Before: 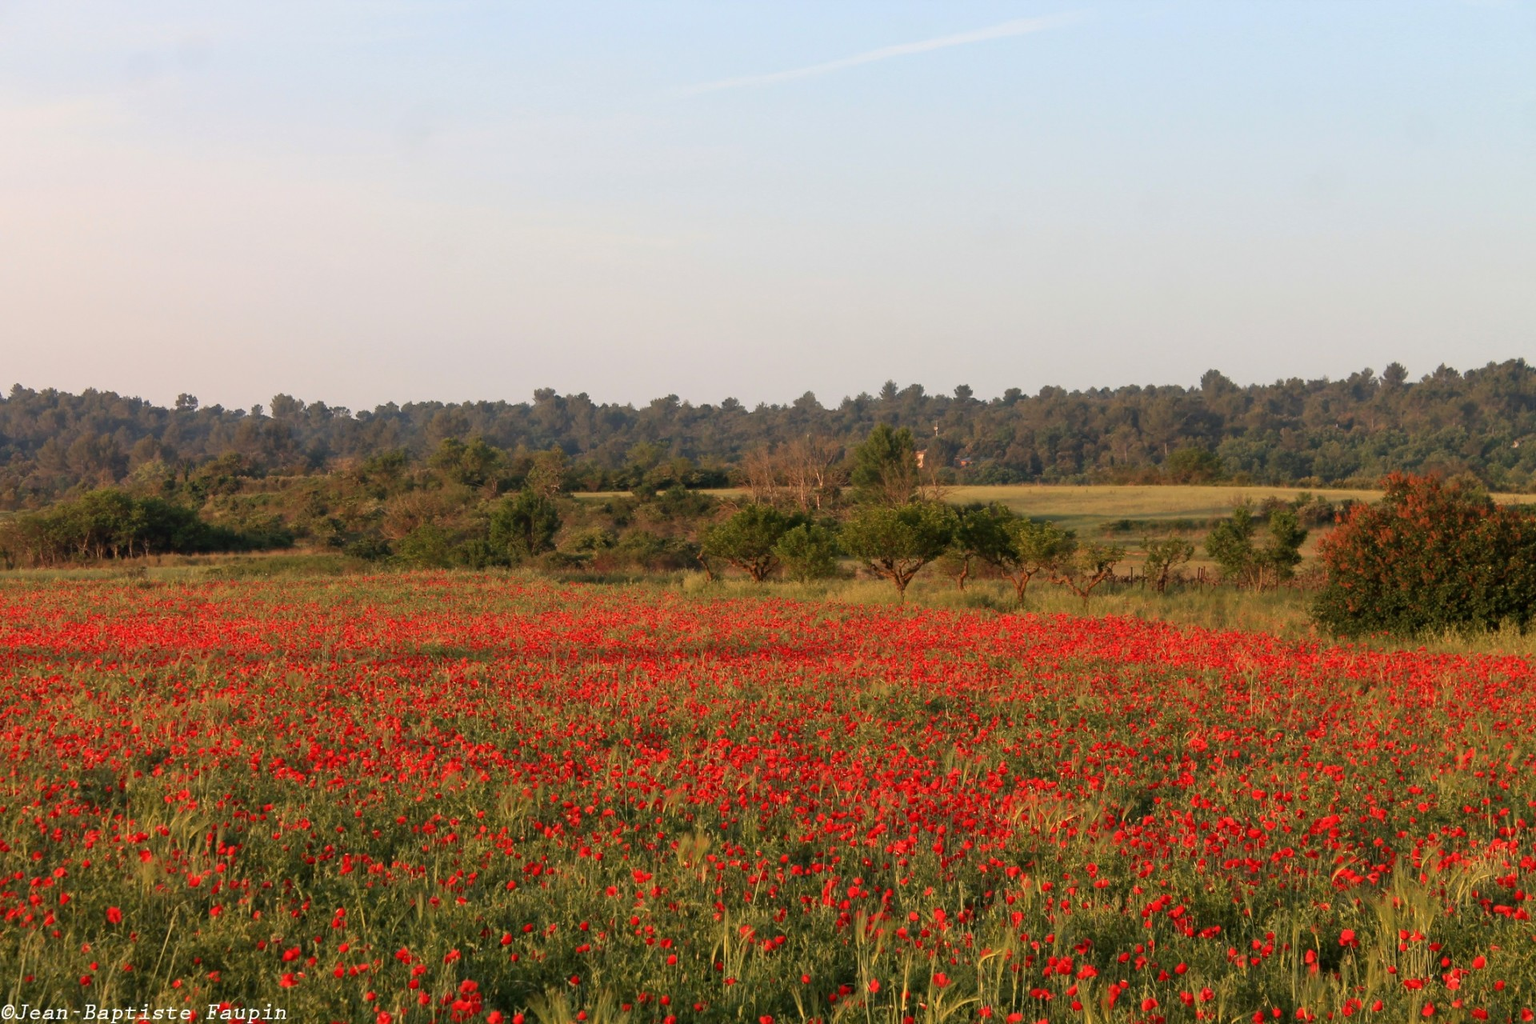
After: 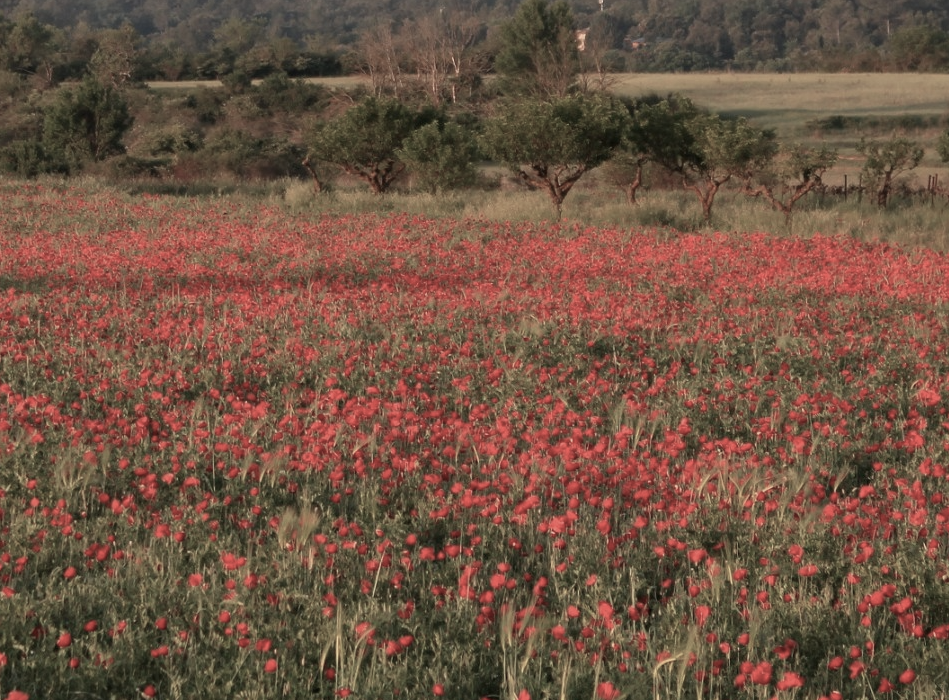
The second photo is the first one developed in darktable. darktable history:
crop: left 29.672%, top 41.786%, right 20.851%, bottom 3.487%
color balance rgb: linear chroma grading › global chroma -16.06%, perceptual saturation grading › global saturation -32.85%, global vibrance -23.56%
